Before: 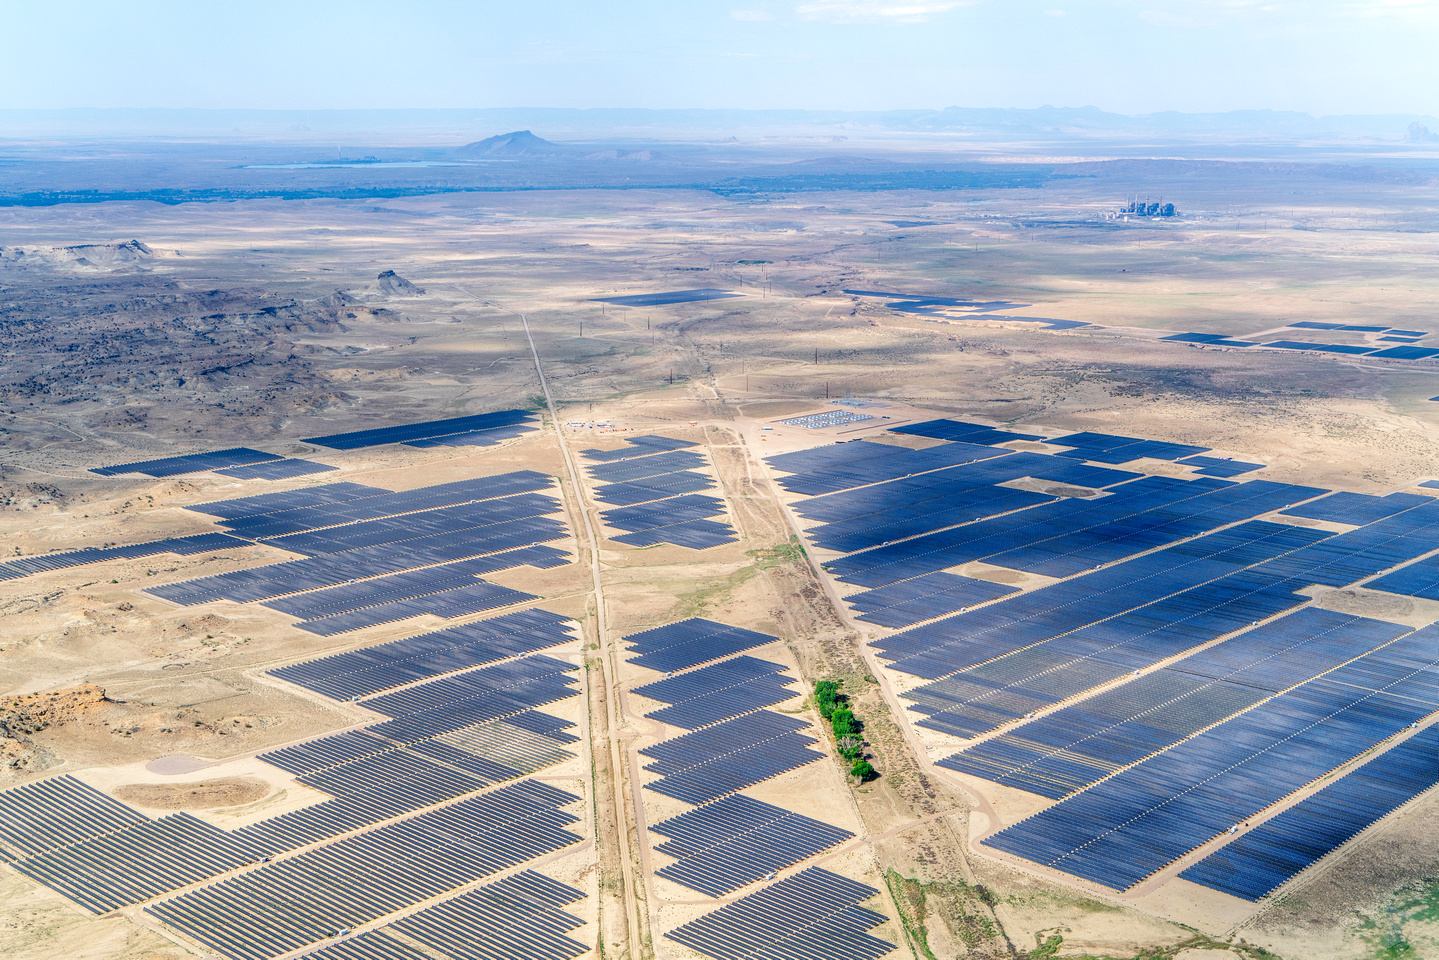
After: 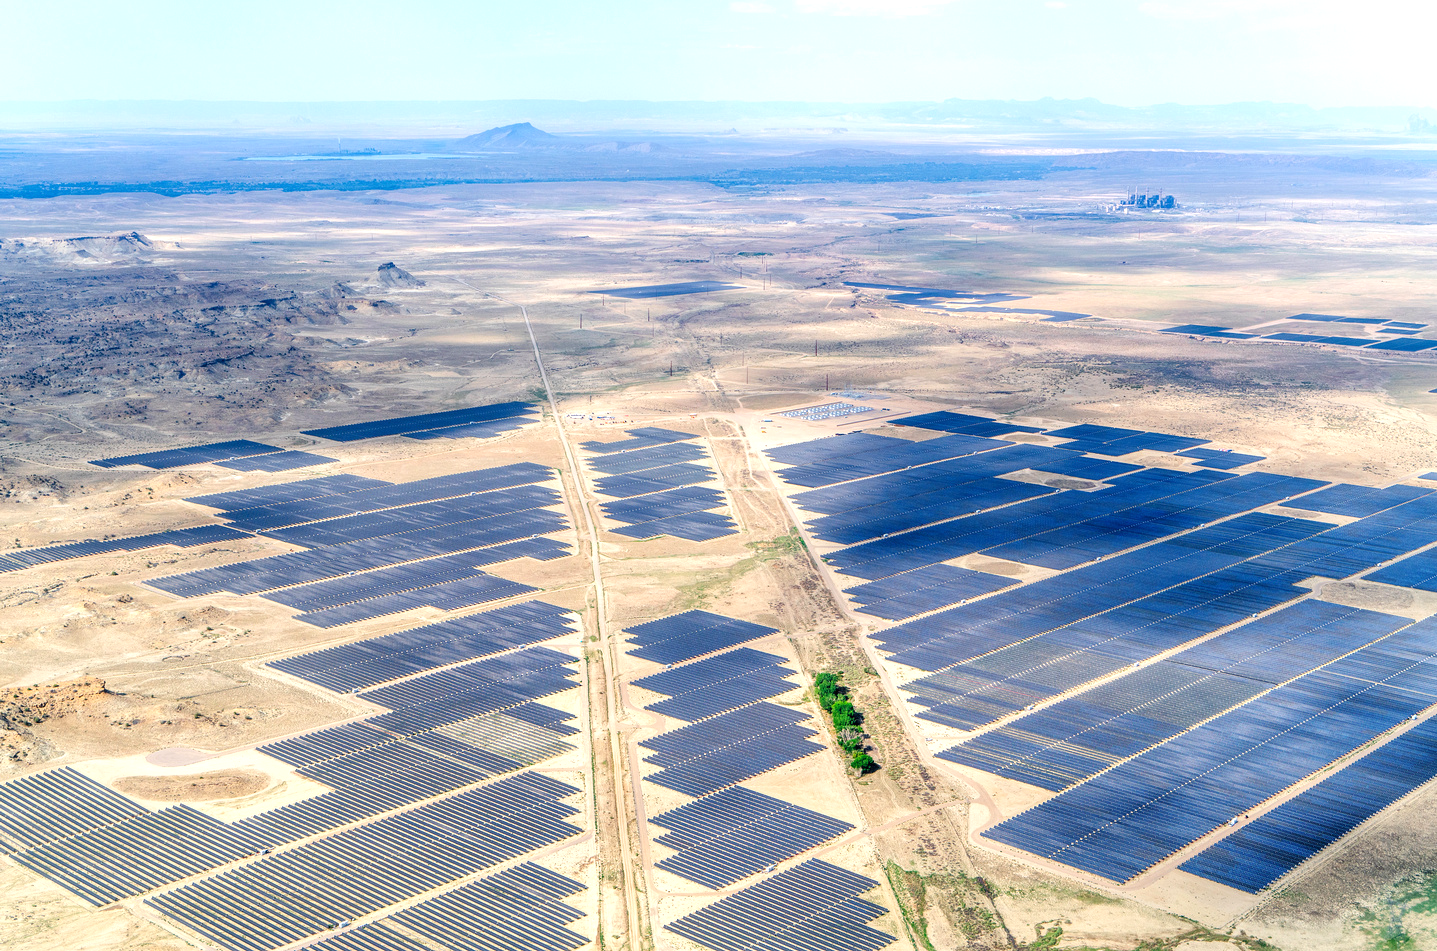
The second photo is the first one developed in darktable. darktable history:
exposure: exposure 0.365 EV, compensate exposure bias true, compensate highlight preservation false
crop: top 0.936%, right 0.082%
